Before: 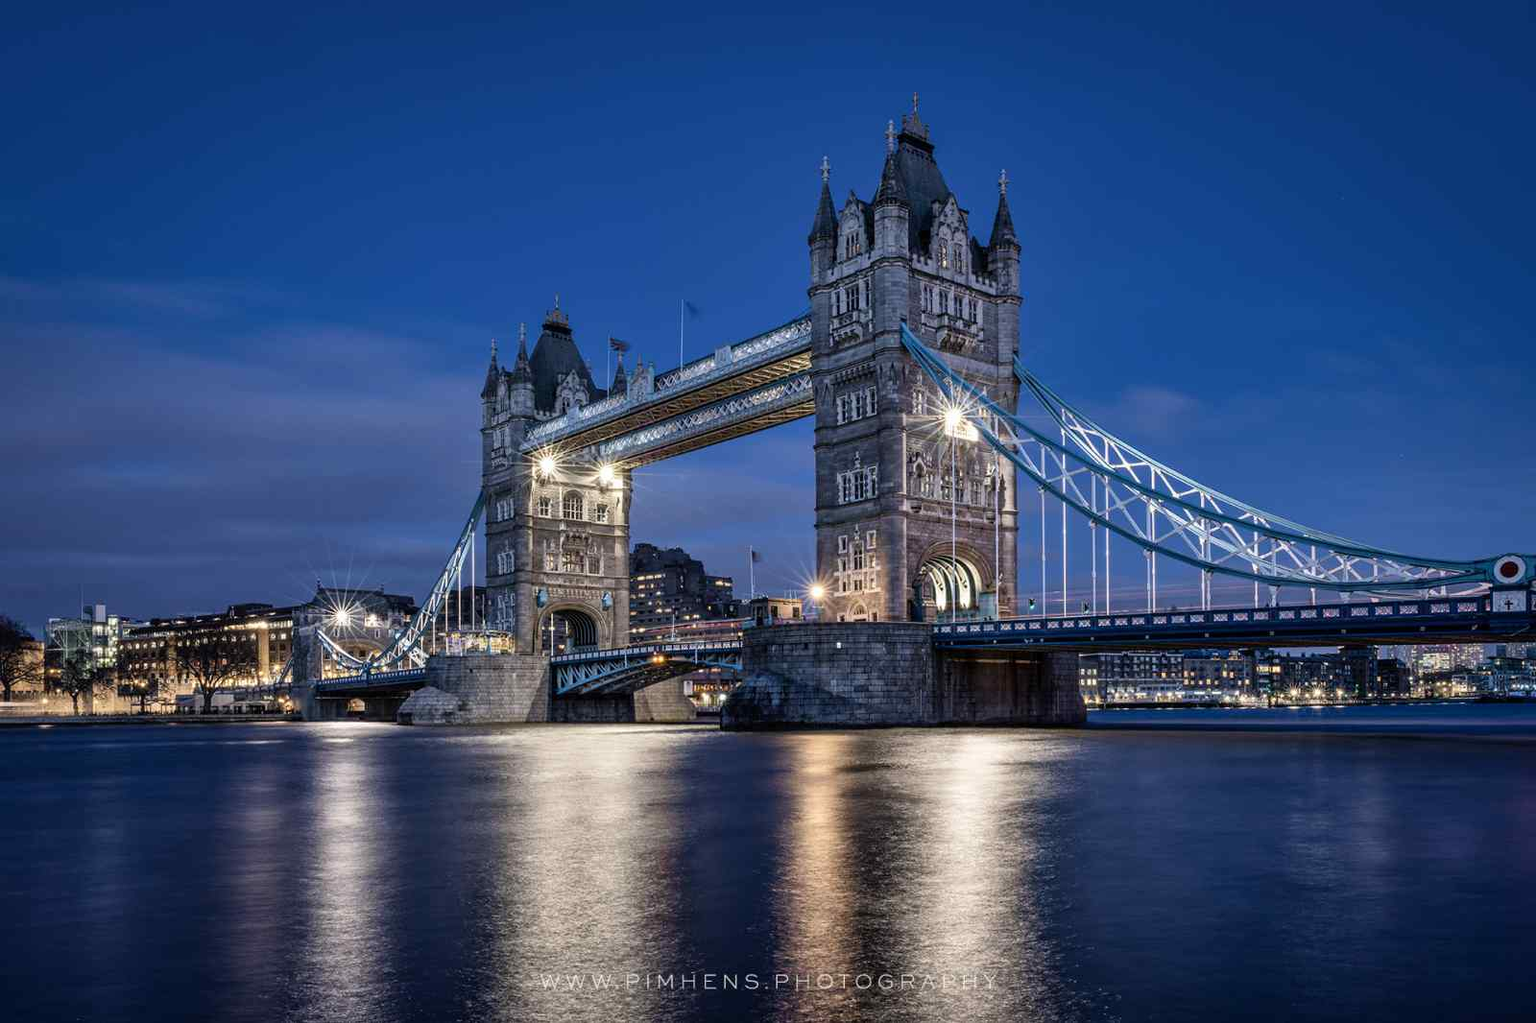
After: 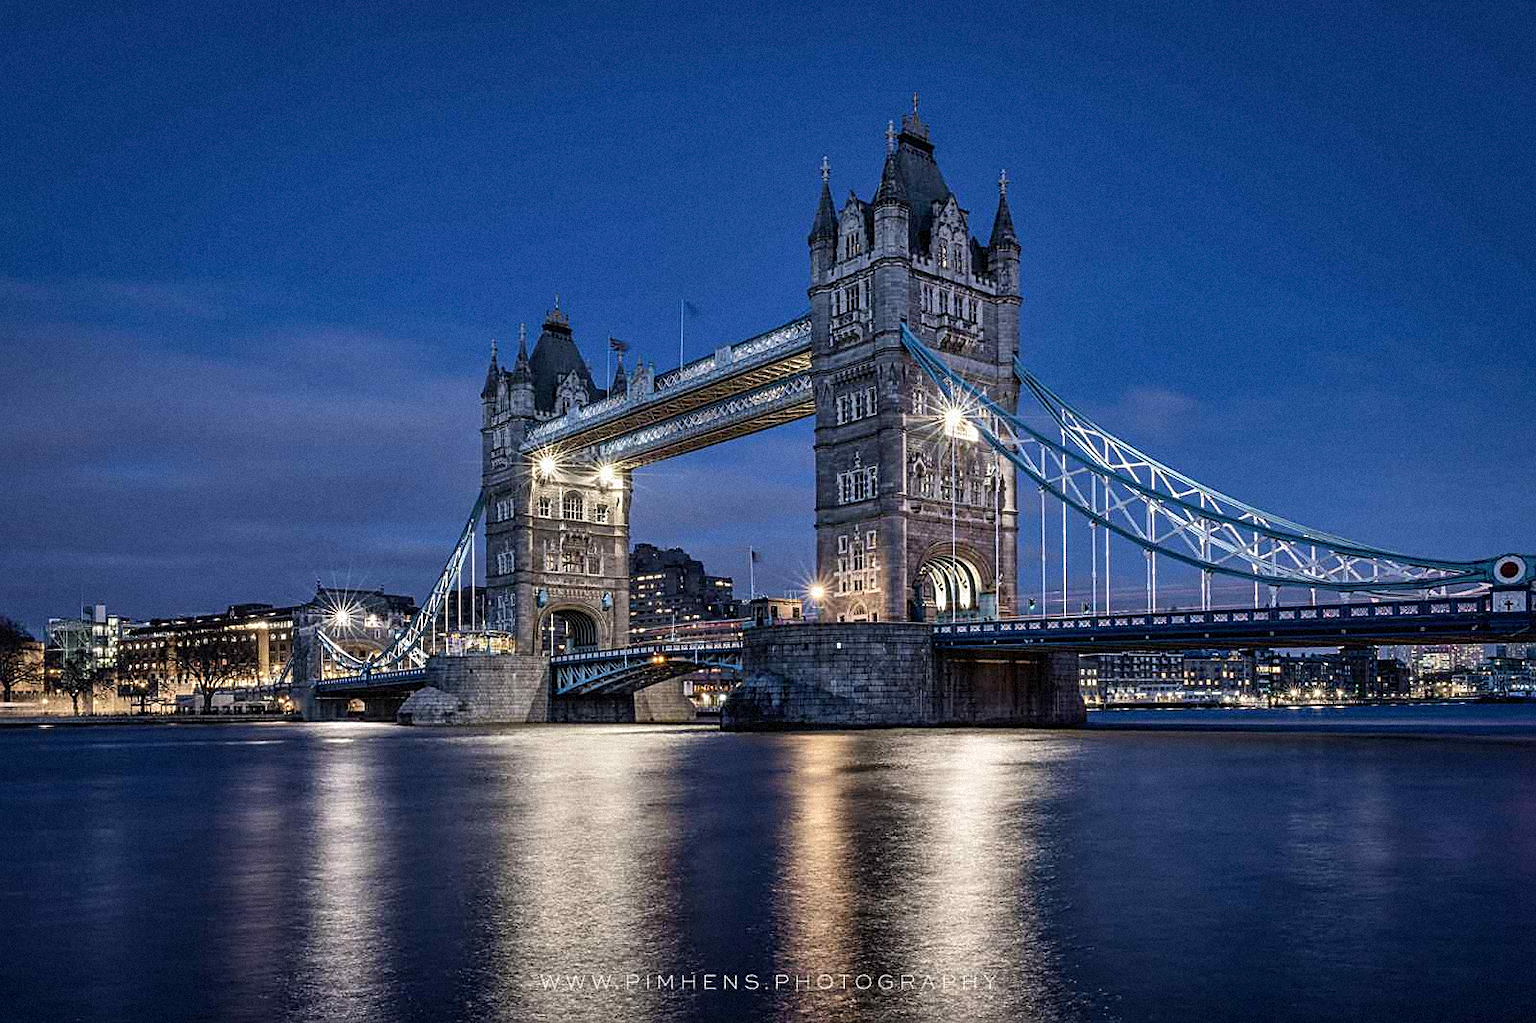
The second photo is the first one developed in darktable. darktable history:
sharpen: on, module defaults
grain: mid-tones bias 0%
